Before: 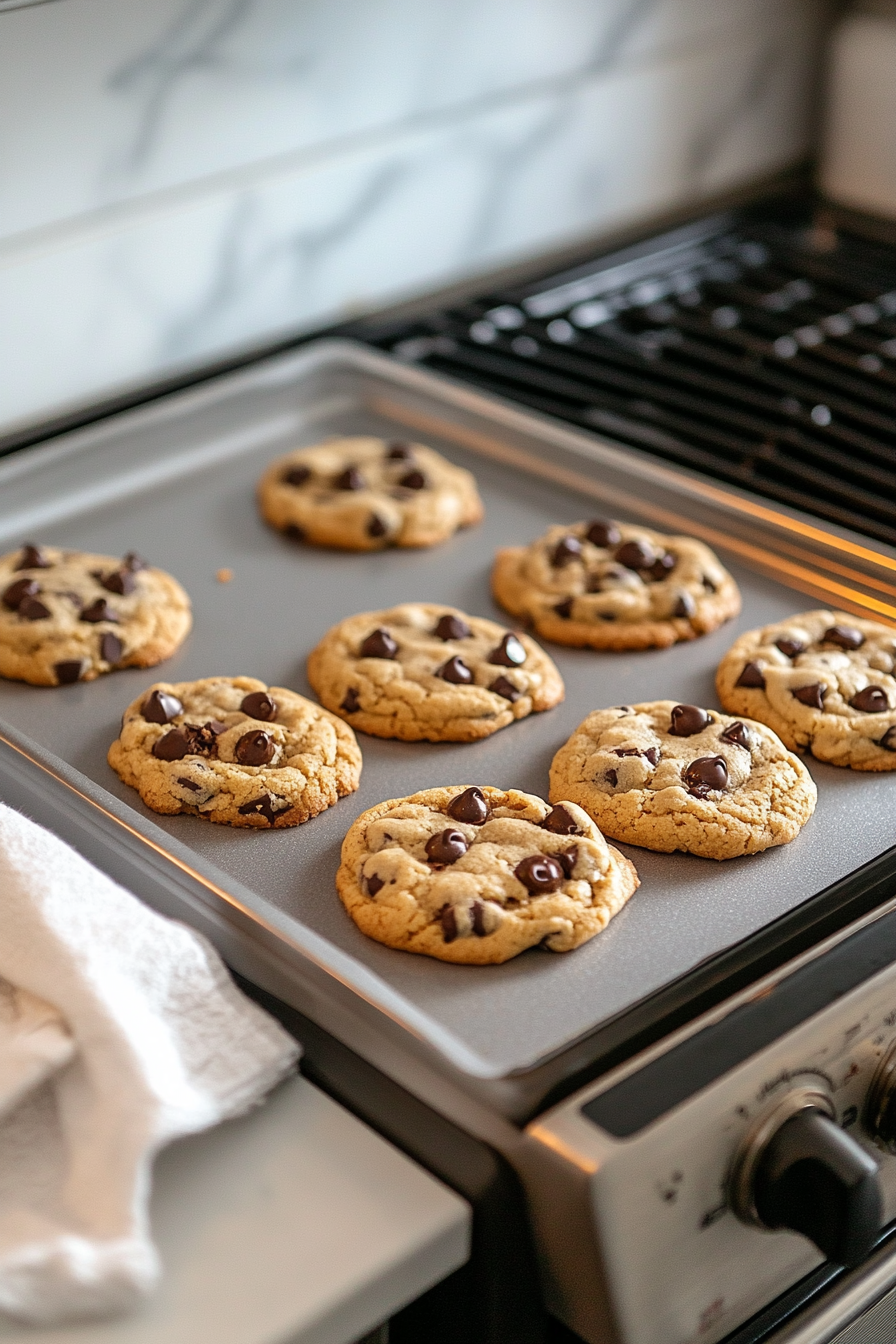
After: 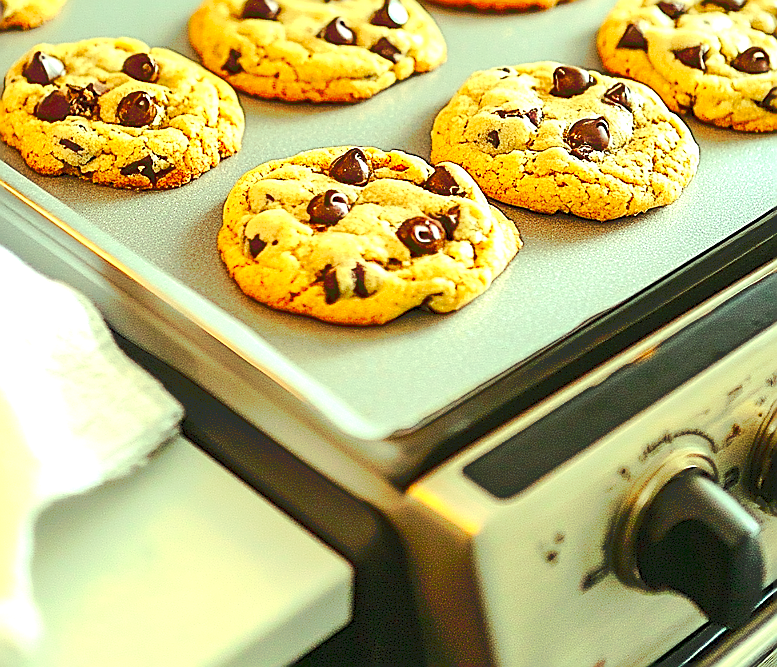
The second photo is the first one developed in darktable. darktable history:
exposure: black level correction 0, exposure 1.096 EV, compensate highlight preservation false
base curve: curves: ch0 [(0, 0) (0.073, 0.04) (0.157, 0.139) (0.492, 0.492) (0.758, 0.758) (1, 1)]
contrast brightness saturation: contrast 0.082, saturation 0.016
sharpen: radius 1.42, amount 1.246, threshold 0.638
color correction: highlights a* -10.78, highlights b* 9.94, saturation 1.72
local contrast: mode bilateral grid, contrast 19, coarseness 51, detail 120%, midtone range 0.2
tone curve: curves: ch0 [(0, 0) (0.003, 0.055) (0.011, 0.111) (0.025, 0.126) (0.044, 0.169) (0.069, 0.215) (0.1, 0.199) (0.136, 0.207) (0.177, 0.259) (0.224, 0.327) (0.277, 0.361) (0.335, 0.431) (0.399, 0.501) (0.468, 0.589) (0.543, 0.683) (0.623, 0.73) (0.709, 0.796) (0.801, 0.863) (0.898, 0.921) (1, 1)], preserve colors none
crop and rotate: left 13.265%, top 47.56%, bottom 2.79%
